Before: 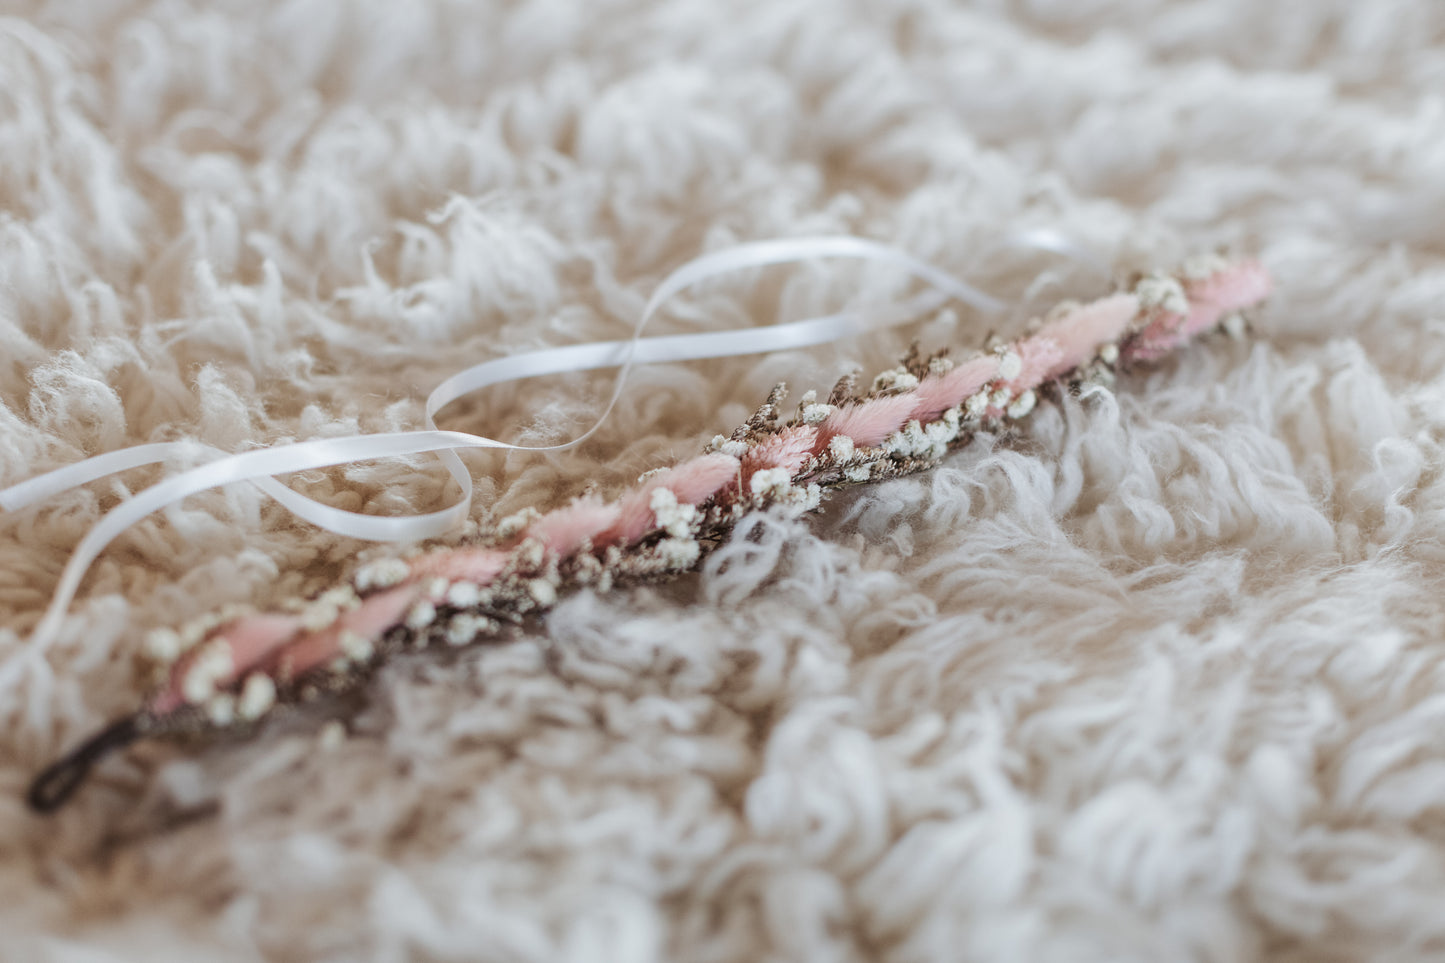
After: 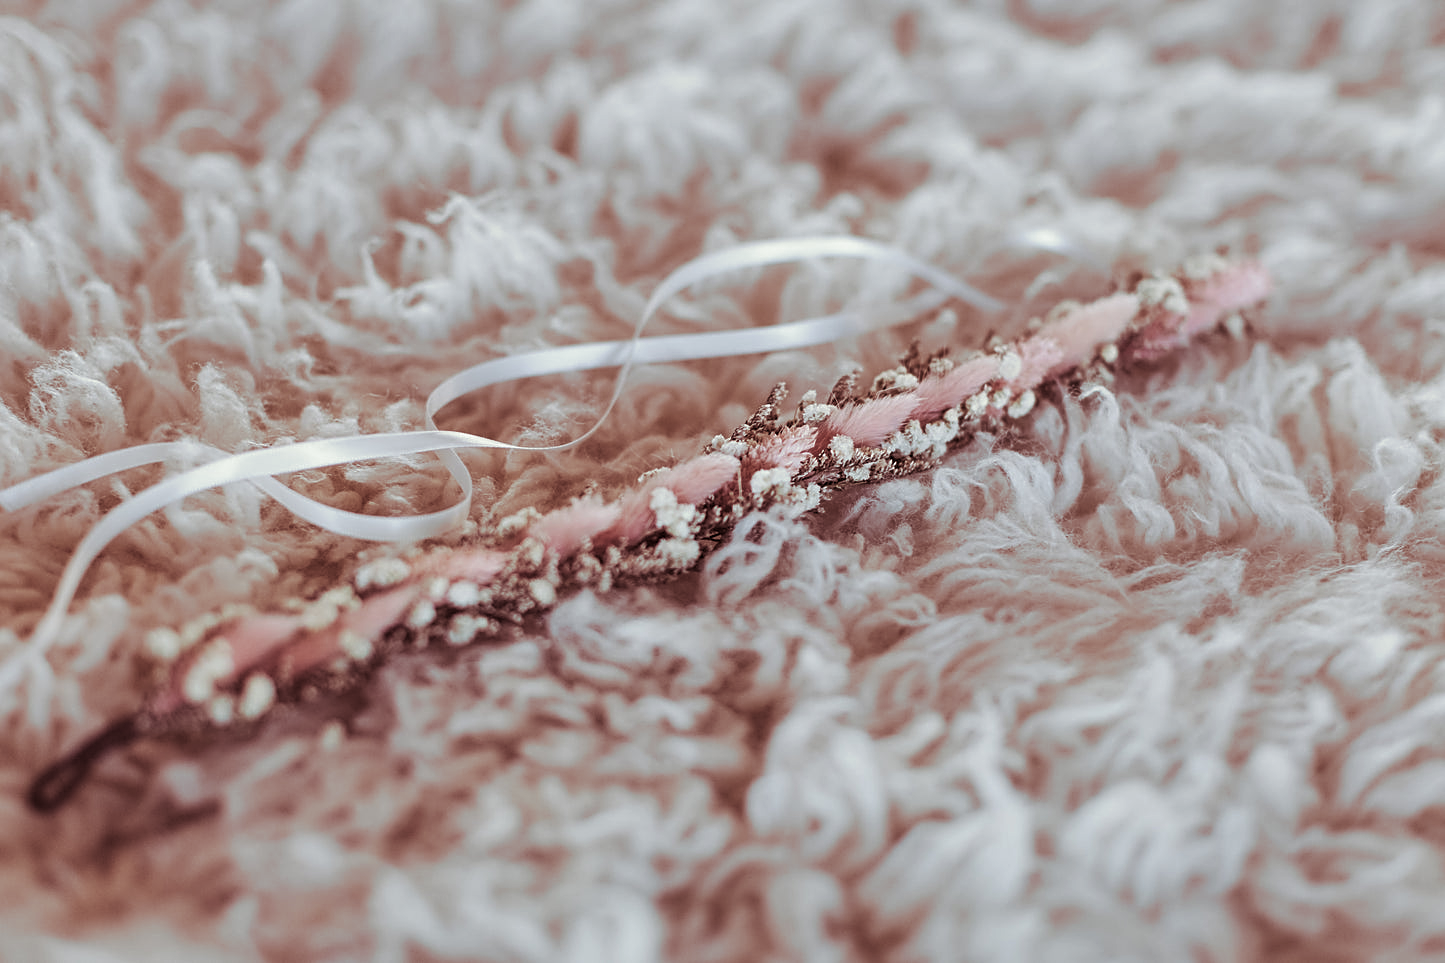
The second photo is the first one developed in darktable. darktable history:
split-toning: on, module defaults
shadows and highlights: low approximation 0.01, soften with gaussian
sharpen: on, module defaults
